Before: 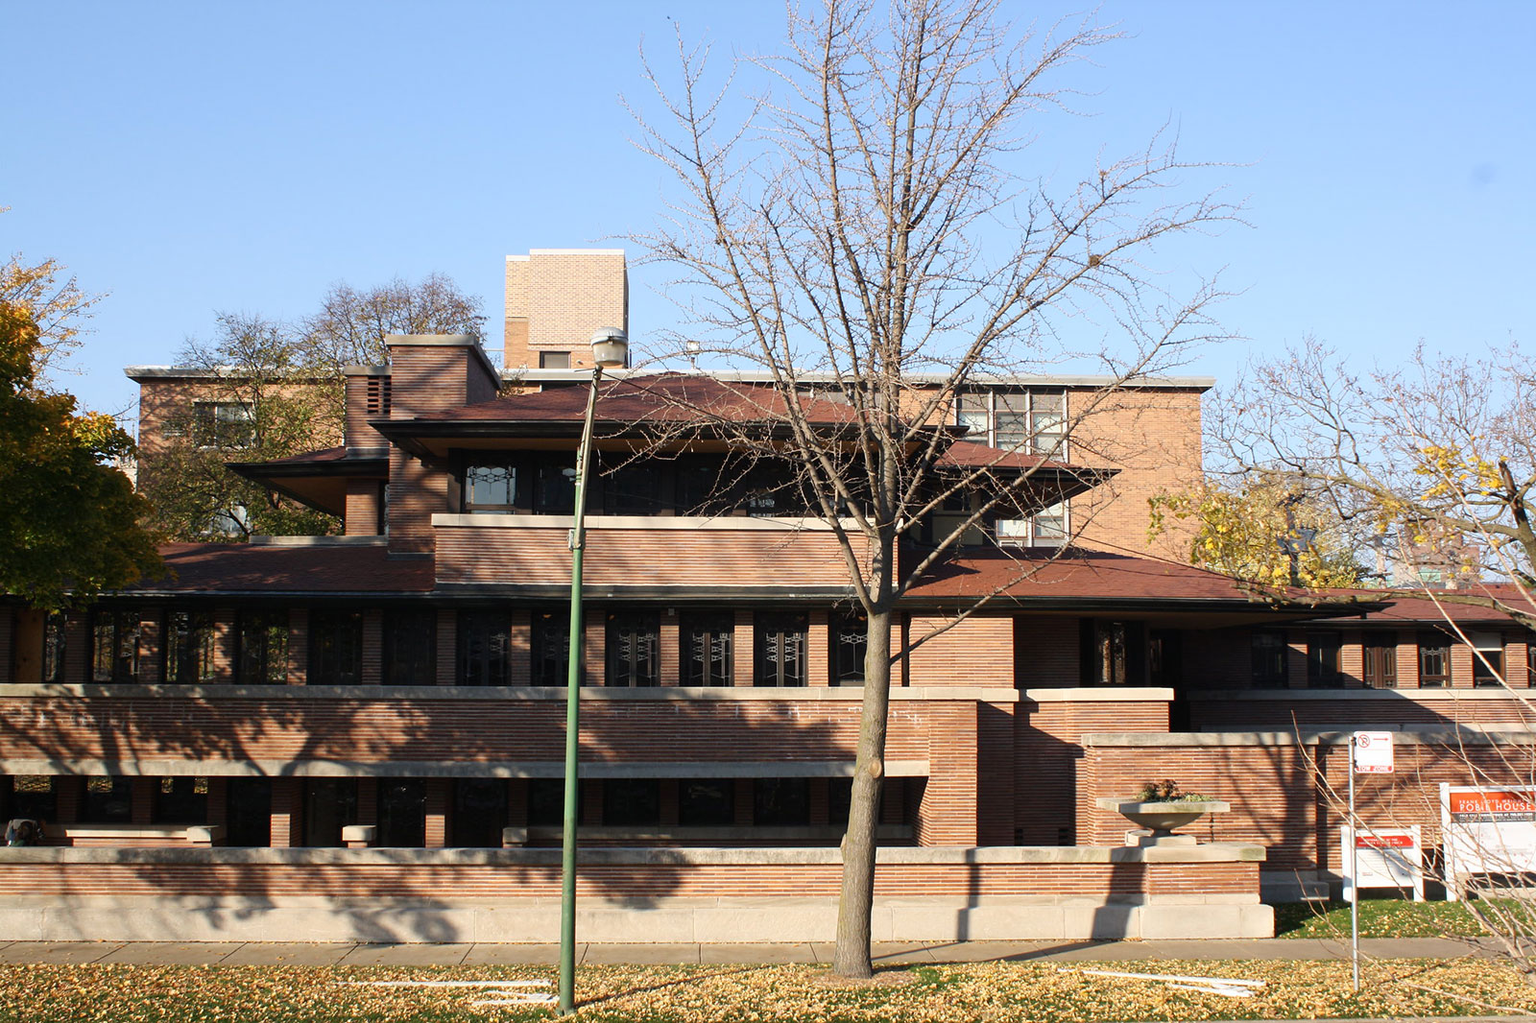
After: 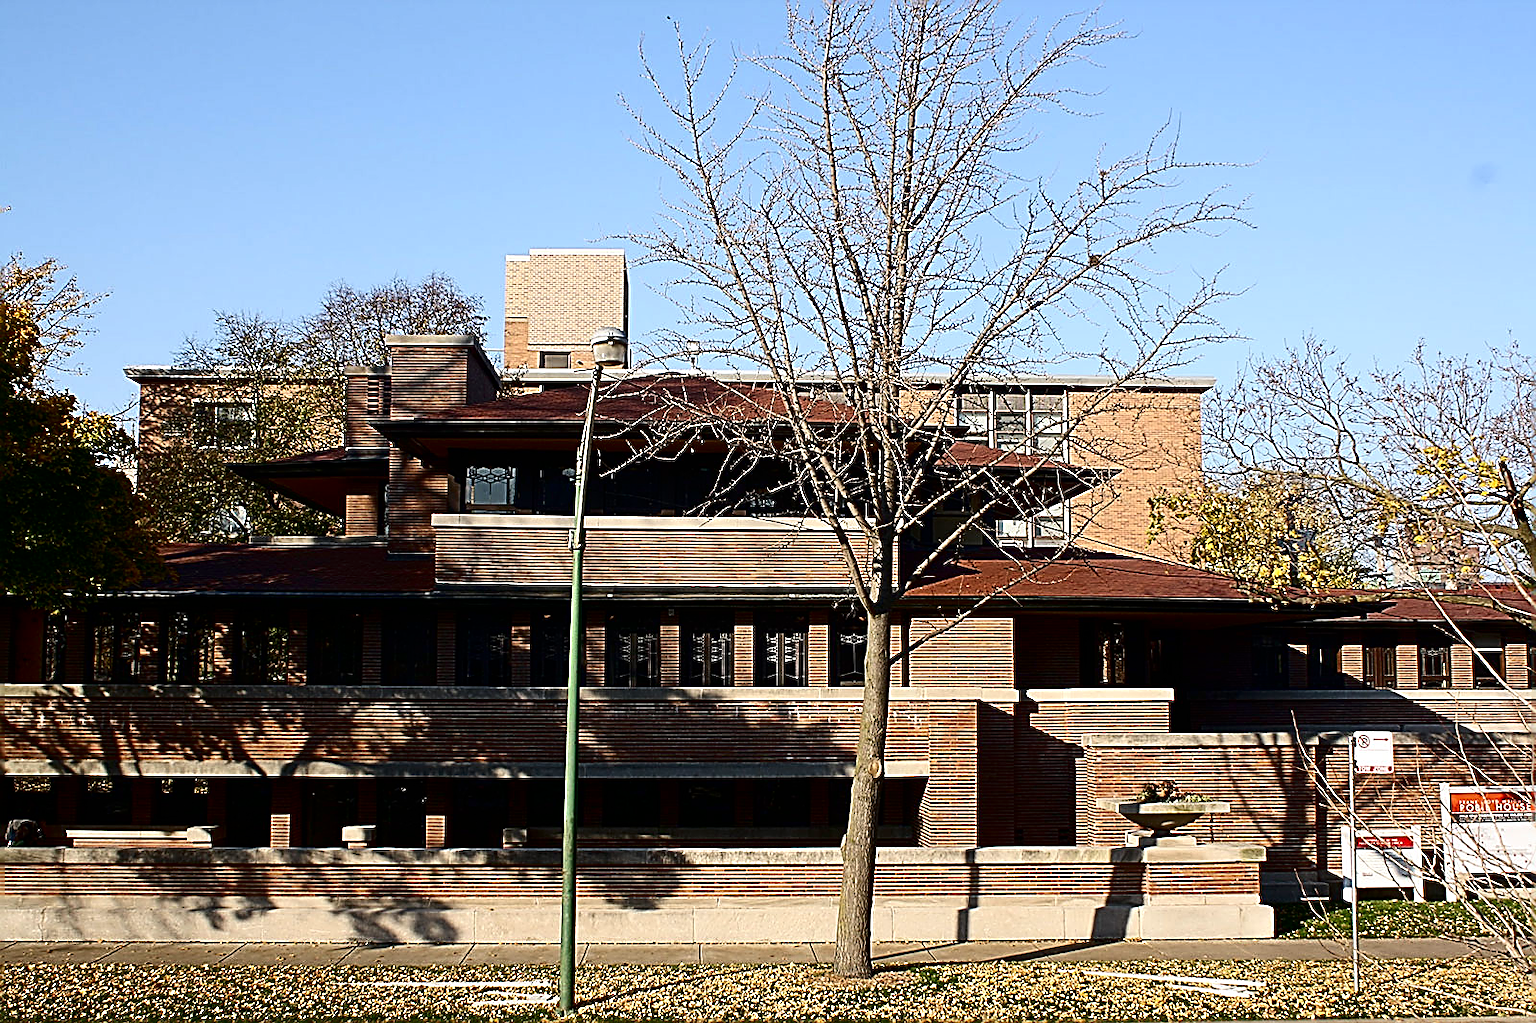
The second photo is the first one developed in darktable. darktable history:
tone equalizer: on, module defaults
contrast brightness saturation: contrast 0.19, brightness -0.24, saturation 0.11
sharpen: amount 2
